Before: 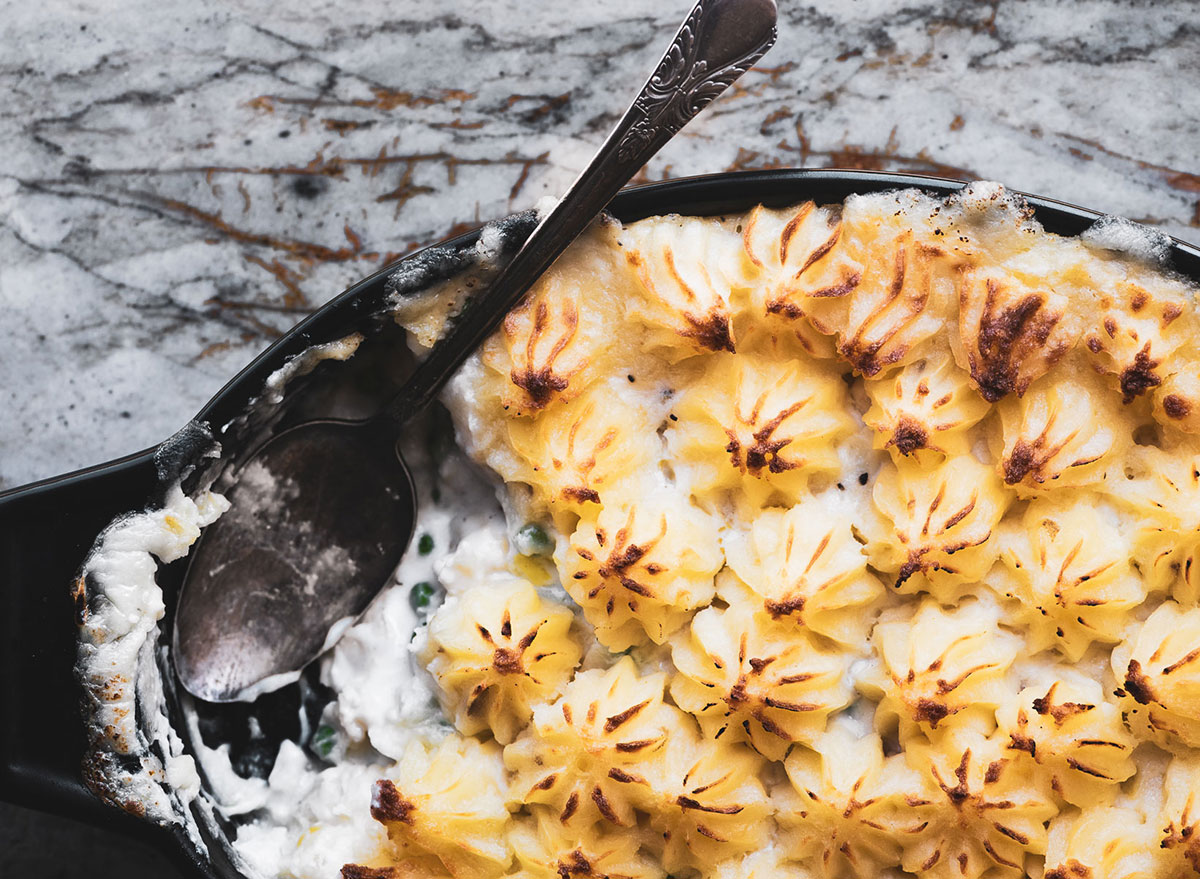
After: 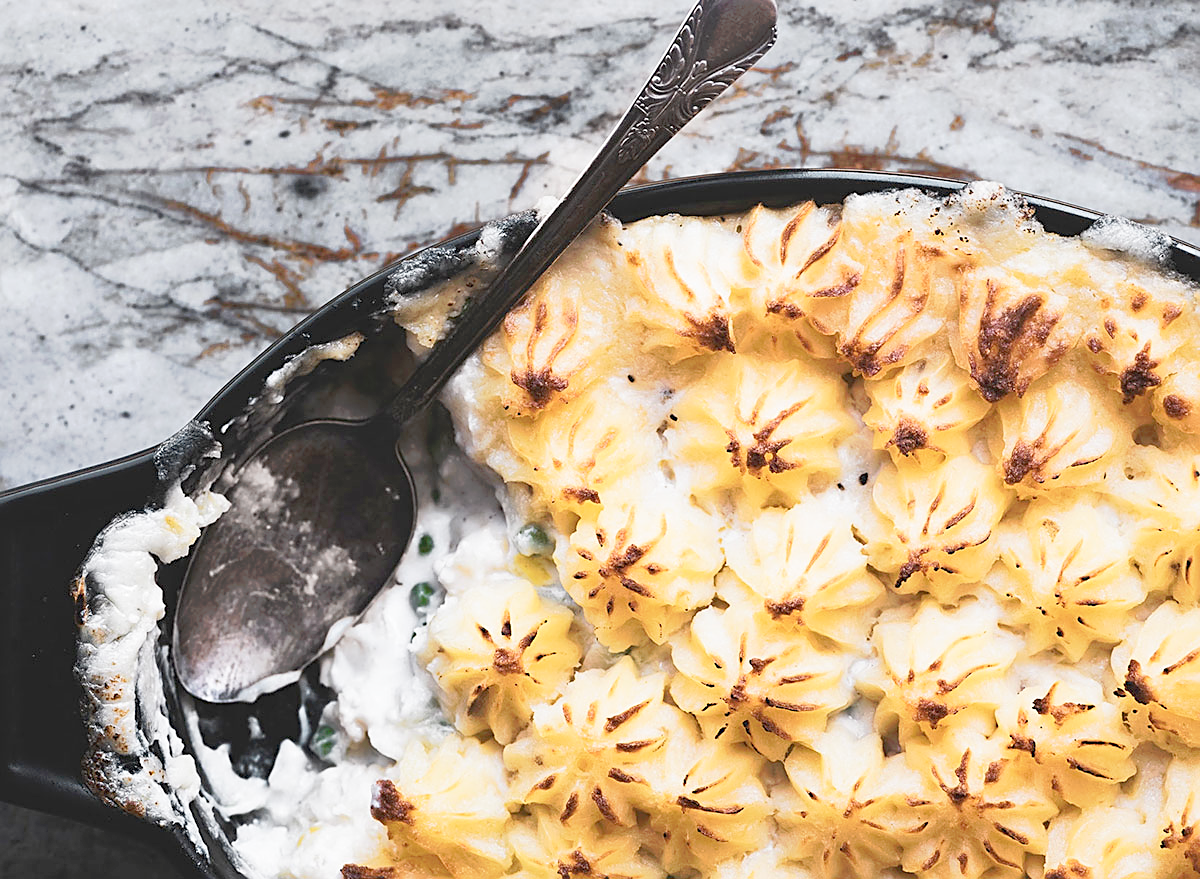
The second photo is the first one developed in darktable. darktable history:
sharpen: on, module defaults
tone curve: curves: ch0 [(0, 0) (0.003, 0.013) (0.011, 0.017) (0.025, 0.035) (0.044, 0.093) (0.069, 0.146) (0.1, 0.179) (0.136, 0.243) (0.177, 0.294) (0.224, 0.332) (0.277, 0.412) (0.335, 0.454) (0.399, 0.531) (0.468, 0.611) (0.543, 0.669) (0.623, 0.738) (0.709, 0.823) (0.801, 0.881) (0.898, 0.951) (1, 1)], preserve colors none
